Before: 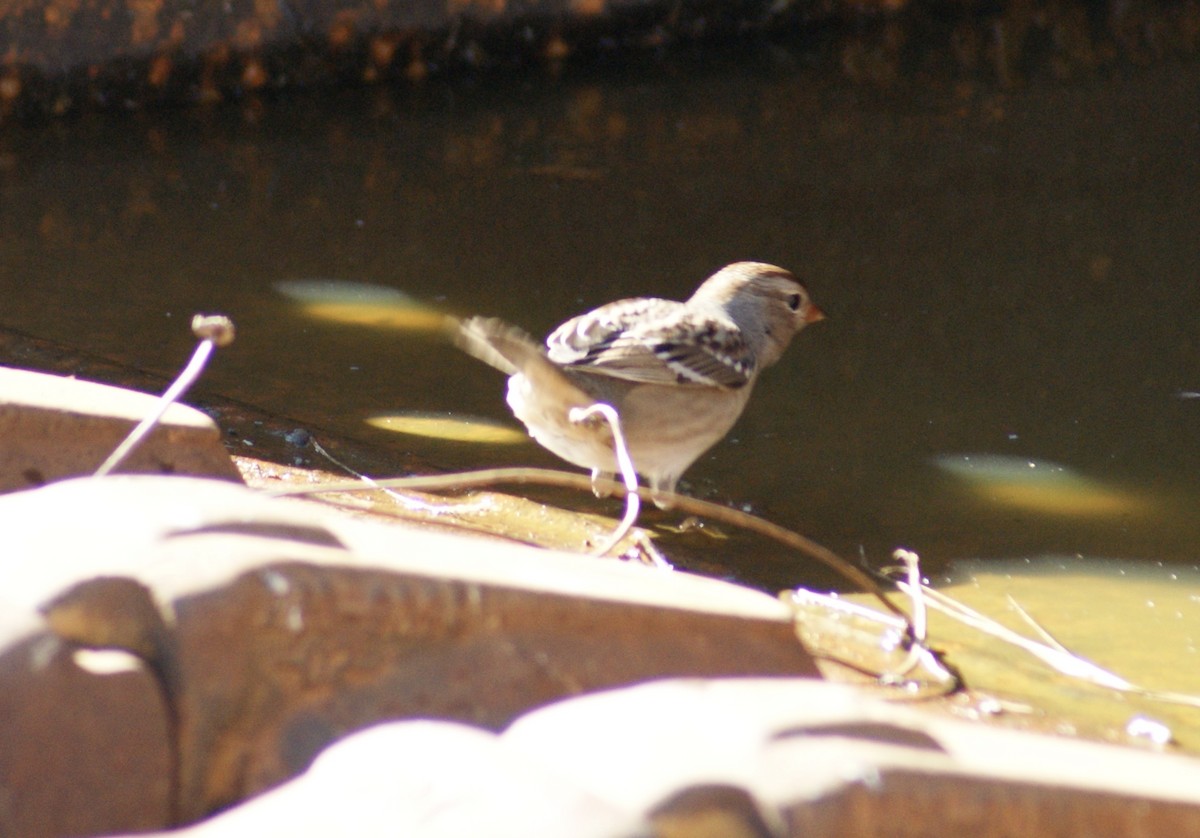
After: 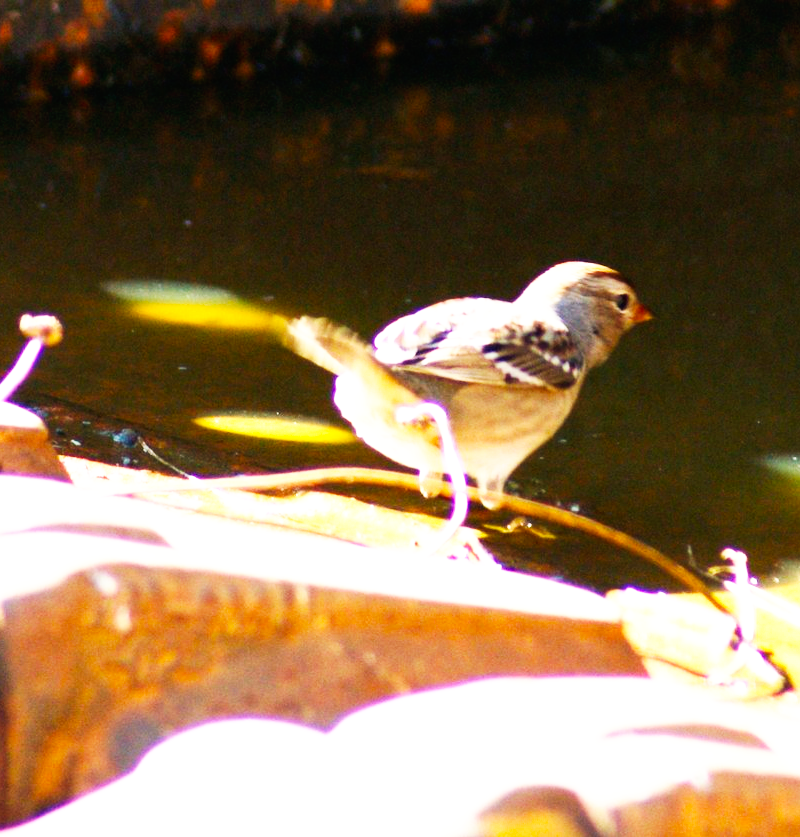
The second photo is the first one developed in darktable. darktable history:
velvia: strength 9.71%
crop and rotate: left 14.373%, right 18.947%
base curve: curves: ch0 [(0, 0) (0.007, 0.004) (0.027, 0.03) (0.046, 0.07) (0.207, 0.54) (0.442, 0.872) (0.673, 0.972) (1, 1)], preserve colors none
color balance rgb: shadows lift › luminance -7.964%, shadows lift › chroma 2.066%, shadows lift › hue 162.35°, perceptual saturation grading › global saturation 25.317%, perceptual brilliance grading › global brilliance -17.445%, perceptual brilliance grading › highlights 29.067%, global vibrance 20%
